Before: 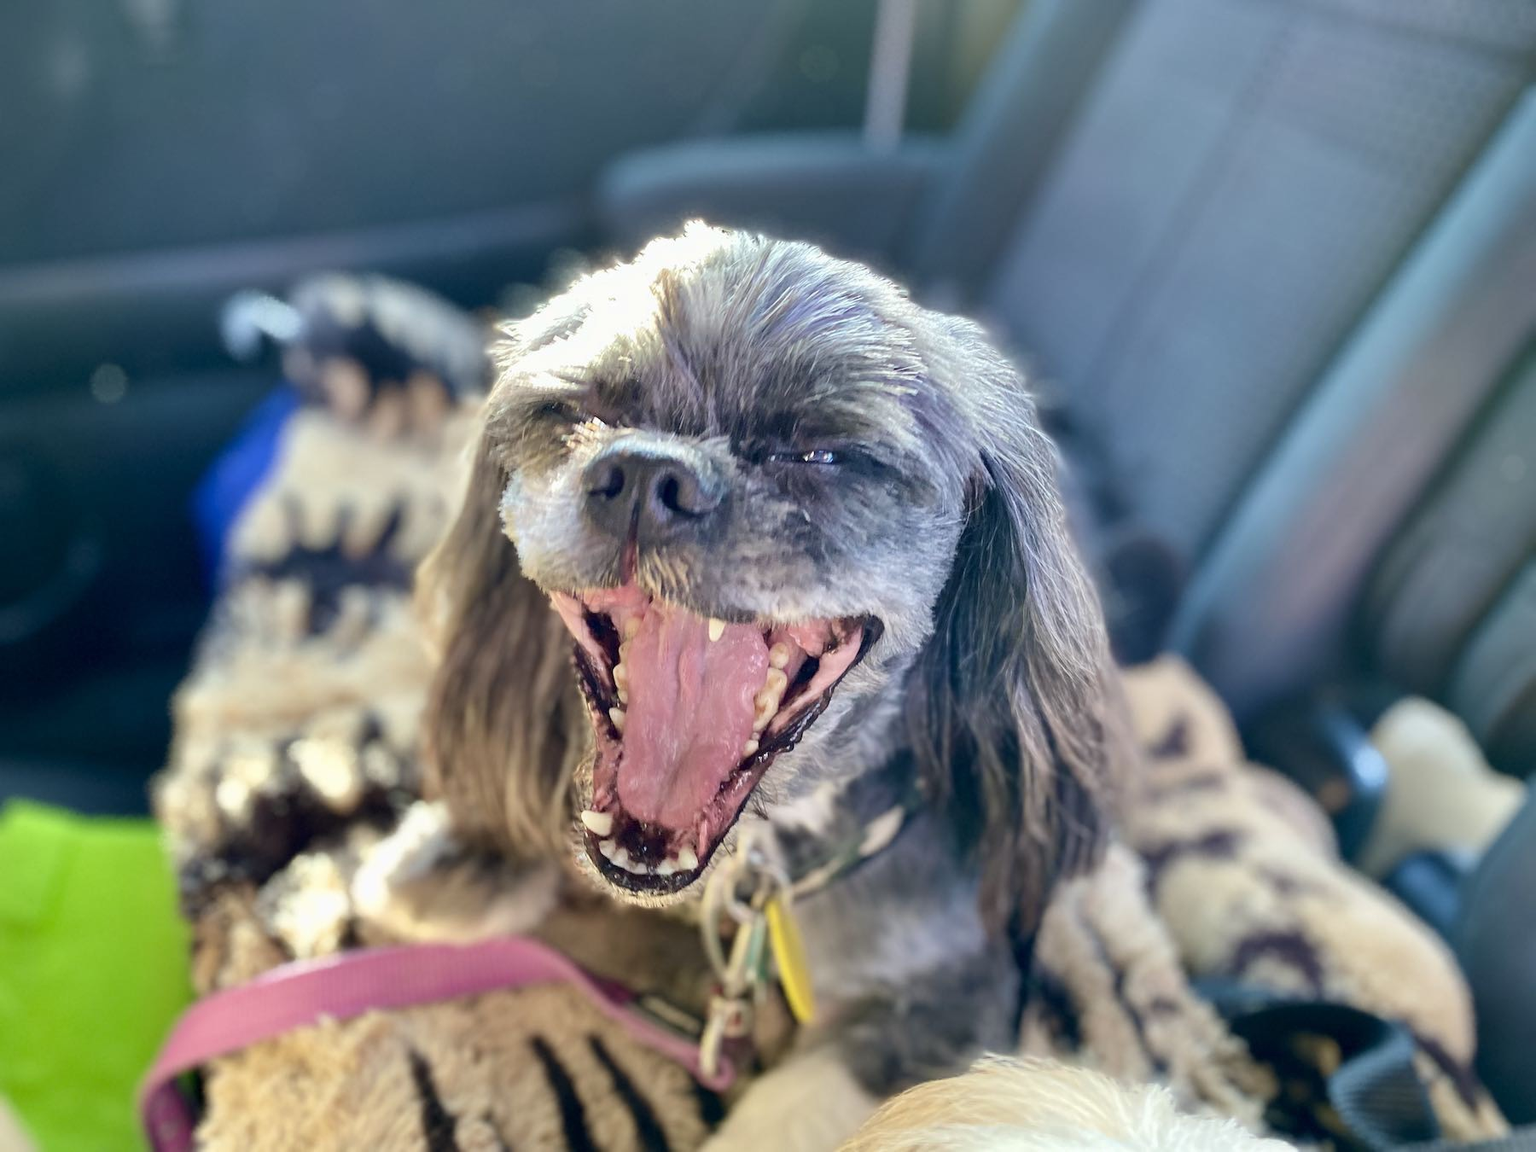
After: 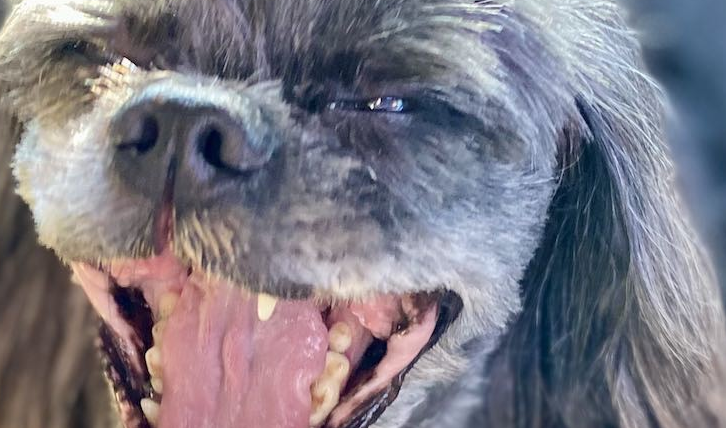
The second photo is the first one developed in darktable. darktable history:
crop: left 31.849%, top 31.933%, right 27.779%, bottom 36.358%
